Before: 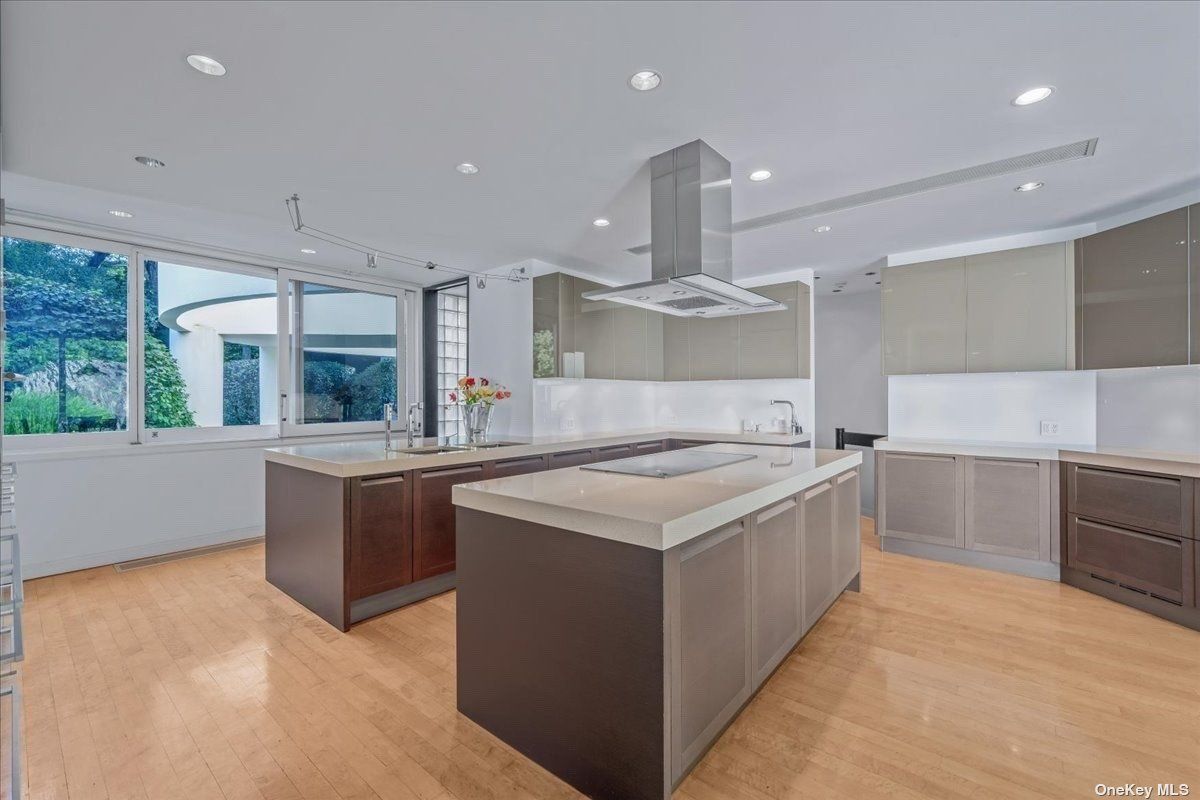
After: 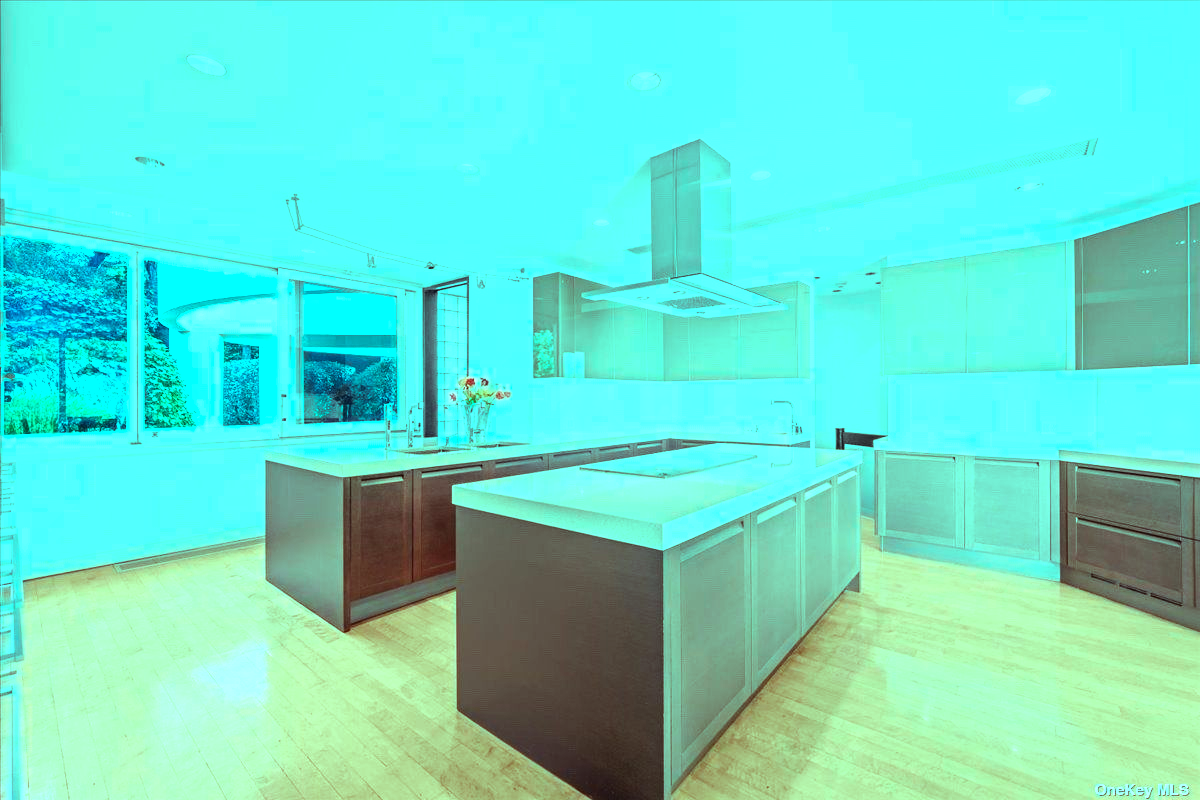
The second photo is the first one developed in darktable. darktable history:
color balance rgb: highlights gain › luminance 20.075%, highlights gain › chroma 13.103%, highlights gain › hue 172.81°, global offset › hue 171.43°, perceptual saturation grading › global saturation 0.718%, global vibrance -16.482%, contrast -5.493%
exposure: black level correction 0, exposure 0.695 EV, compensate highlight preservation false
tone equalizer: -8 EV -0.432 EV, -7 EV -0.393 EV, -6 EV -0.32 EV, -5 EV -0.254 EV, -3 EV 0.2 EV, -2 EV 0.352 EV, -1 EV 0.412 EV, +0 EV 0.397 EV, edges refinement/feathering 500, mask exposure compensation -1.57 EV, preserve details no
